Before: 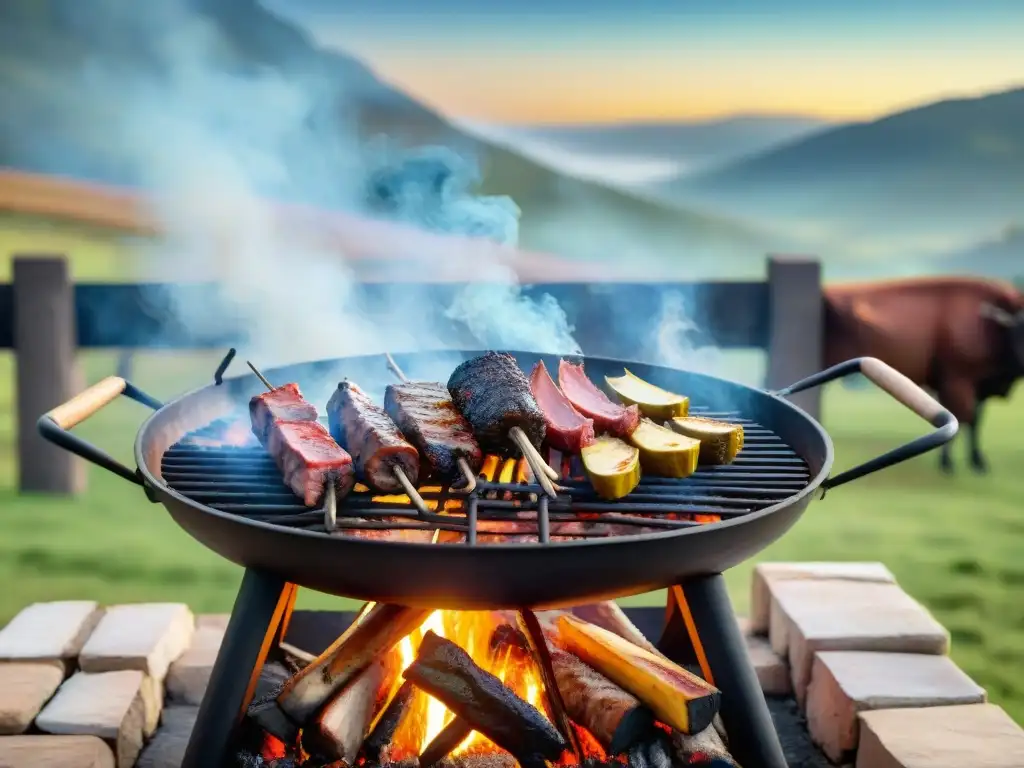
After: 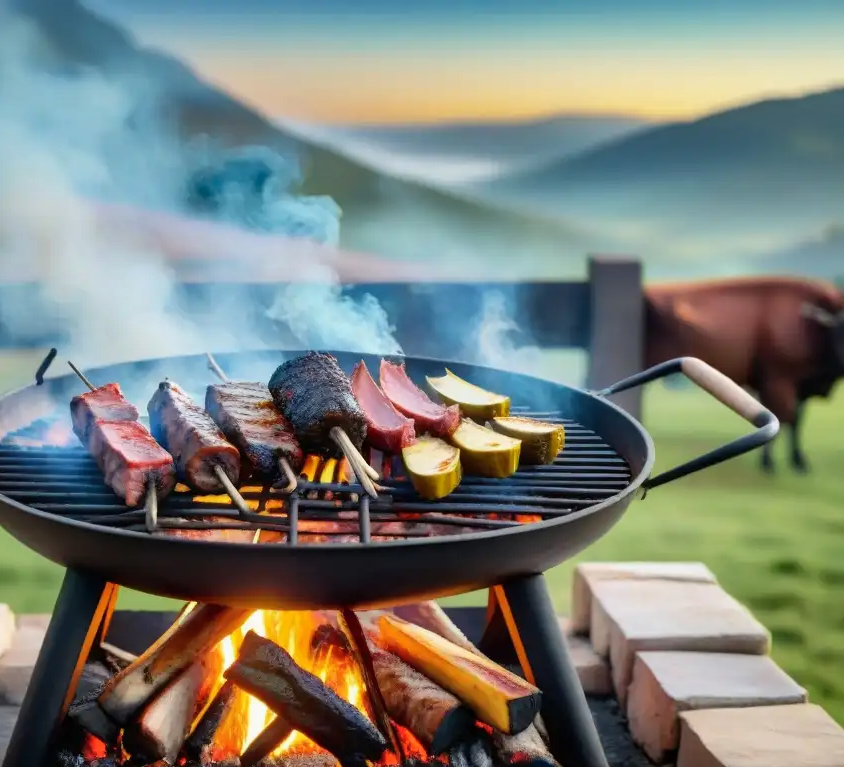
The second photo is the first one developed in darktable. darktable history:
crop: left 17.516%, bottom 0.035%
shadows and highlights: shadows 43.57, white point adjustment -1.48, soften with gaussian
